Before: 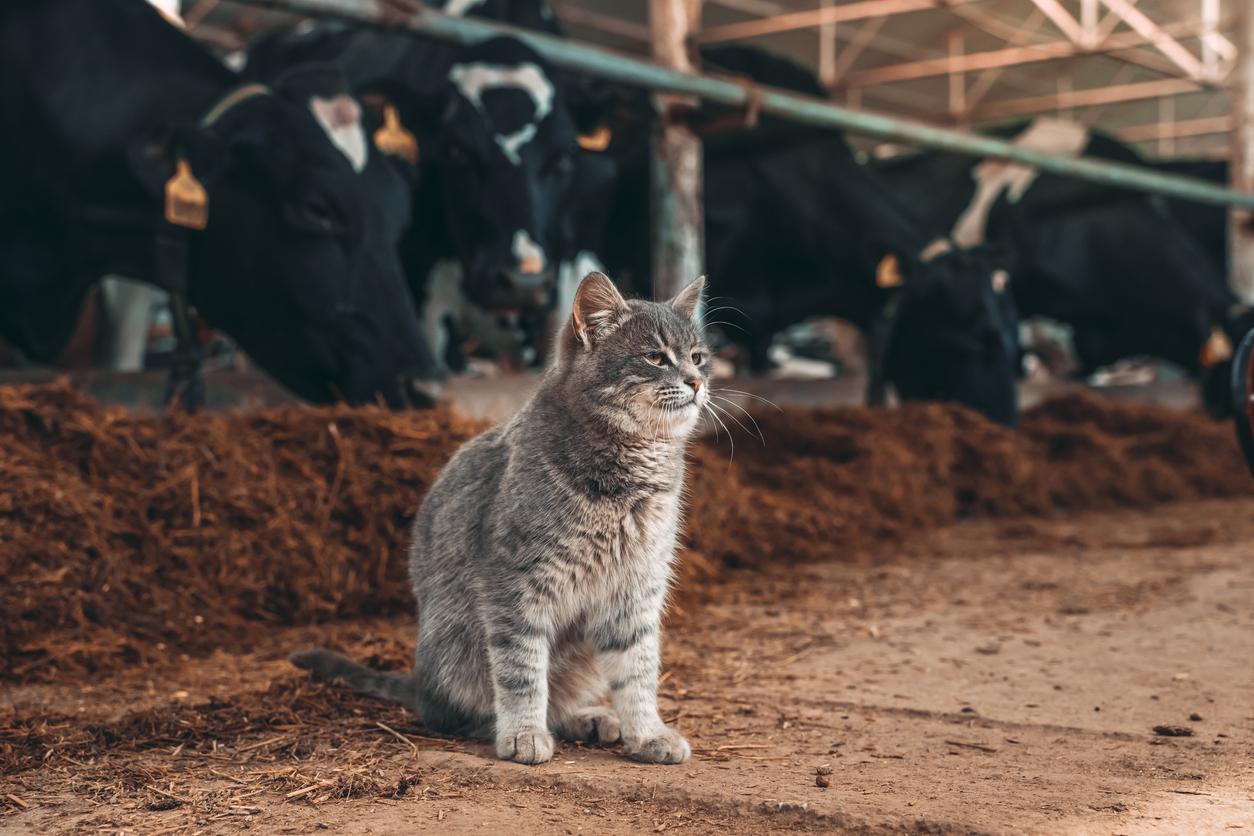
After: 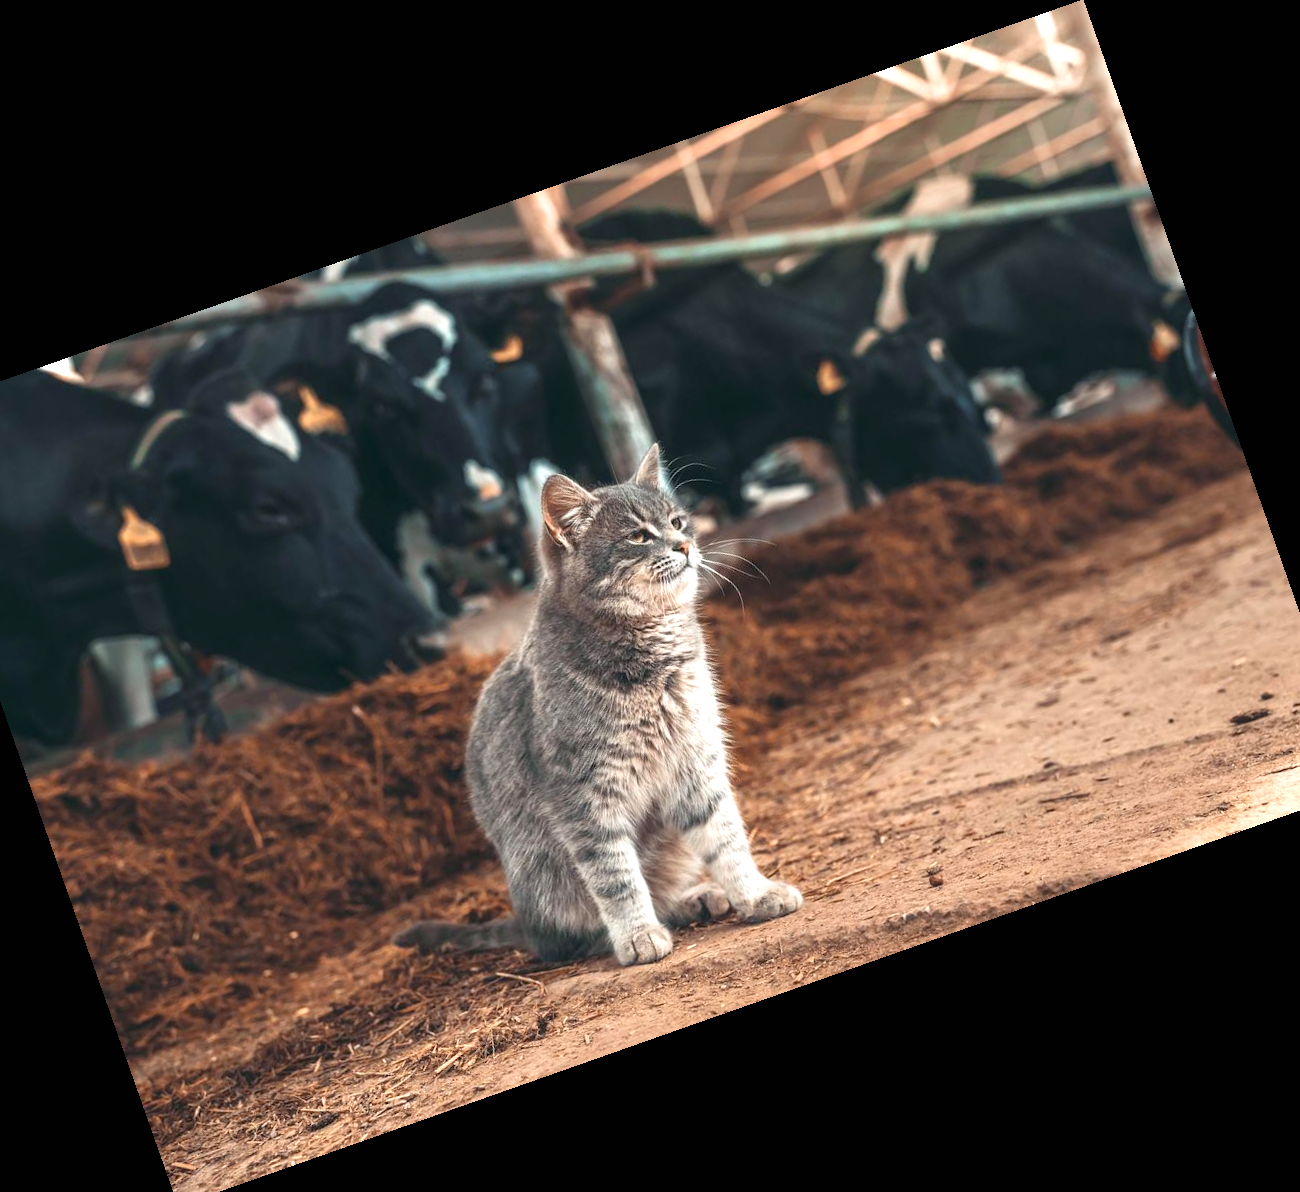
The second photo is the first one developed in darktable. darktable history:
crop and rotate: angle 19.43°, left 6.812%, right 4.125%, bottom 1.087%
exposure: black level correction 0, exposure 0.7 EV, compensate exposure bias true, compensate highlight preservation false
